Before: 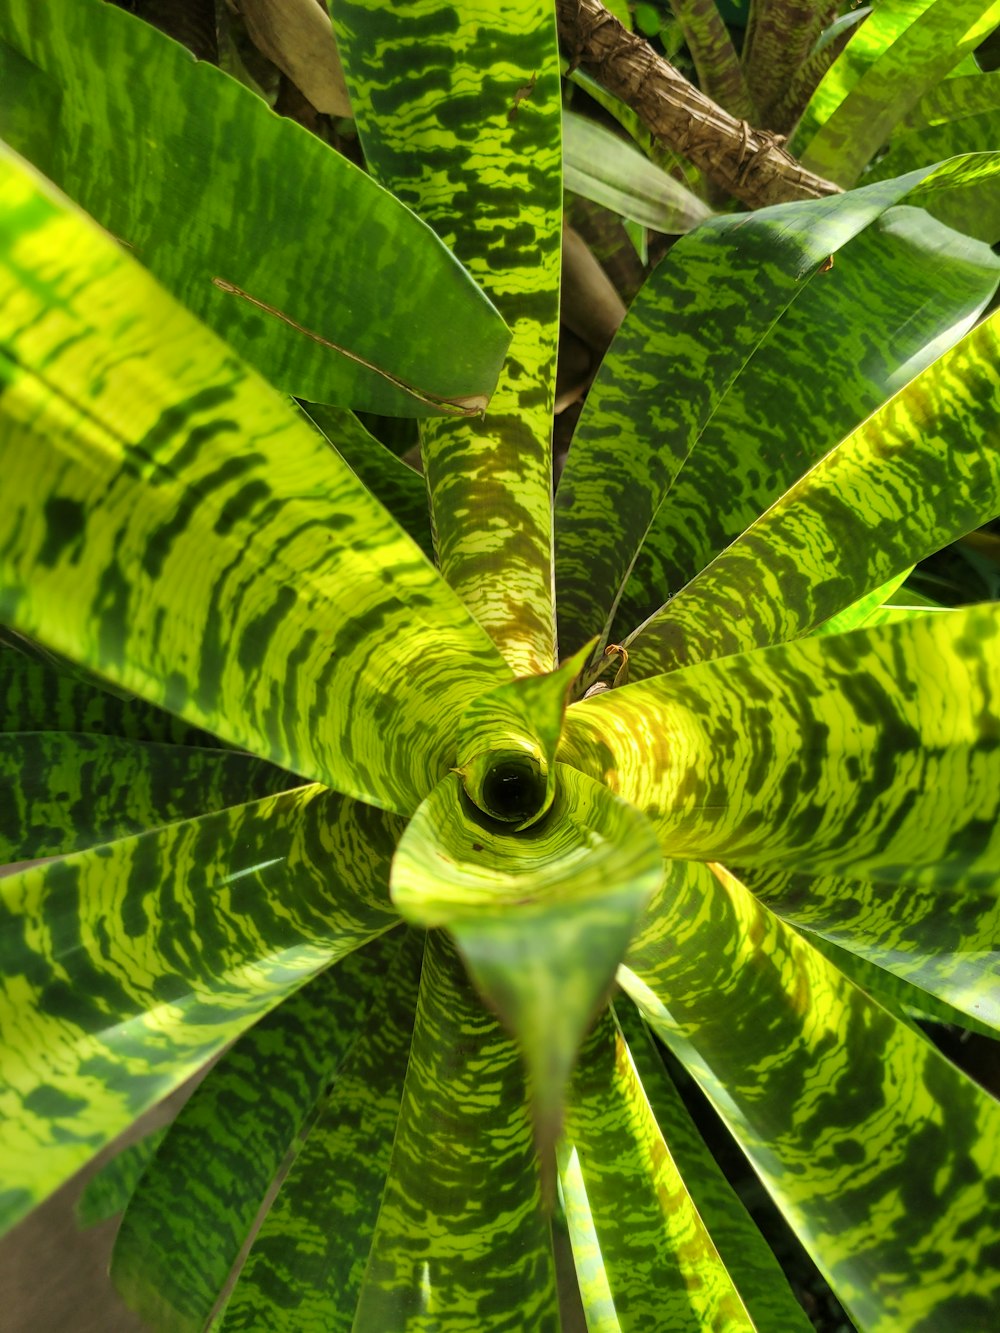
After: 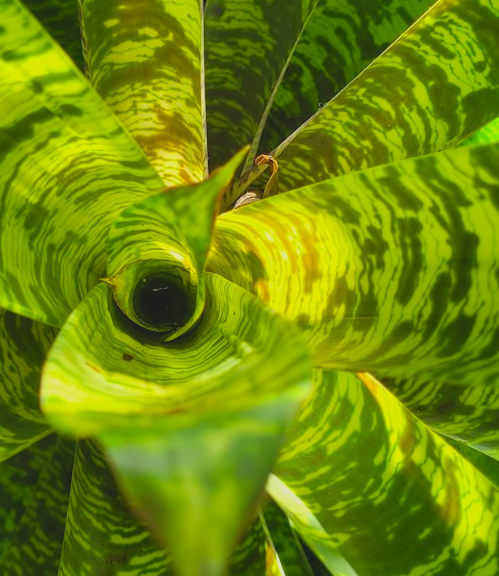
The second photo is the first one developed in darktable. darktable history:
crop: left 35.055%, top 36.79%, right 15.027%, bottom 19.966%
local contrast: highlights 100%, shadows 97%, detail 119%, midtone range 0.2
contrast brightness saturation: contrast -0.202, saturation 0.189
